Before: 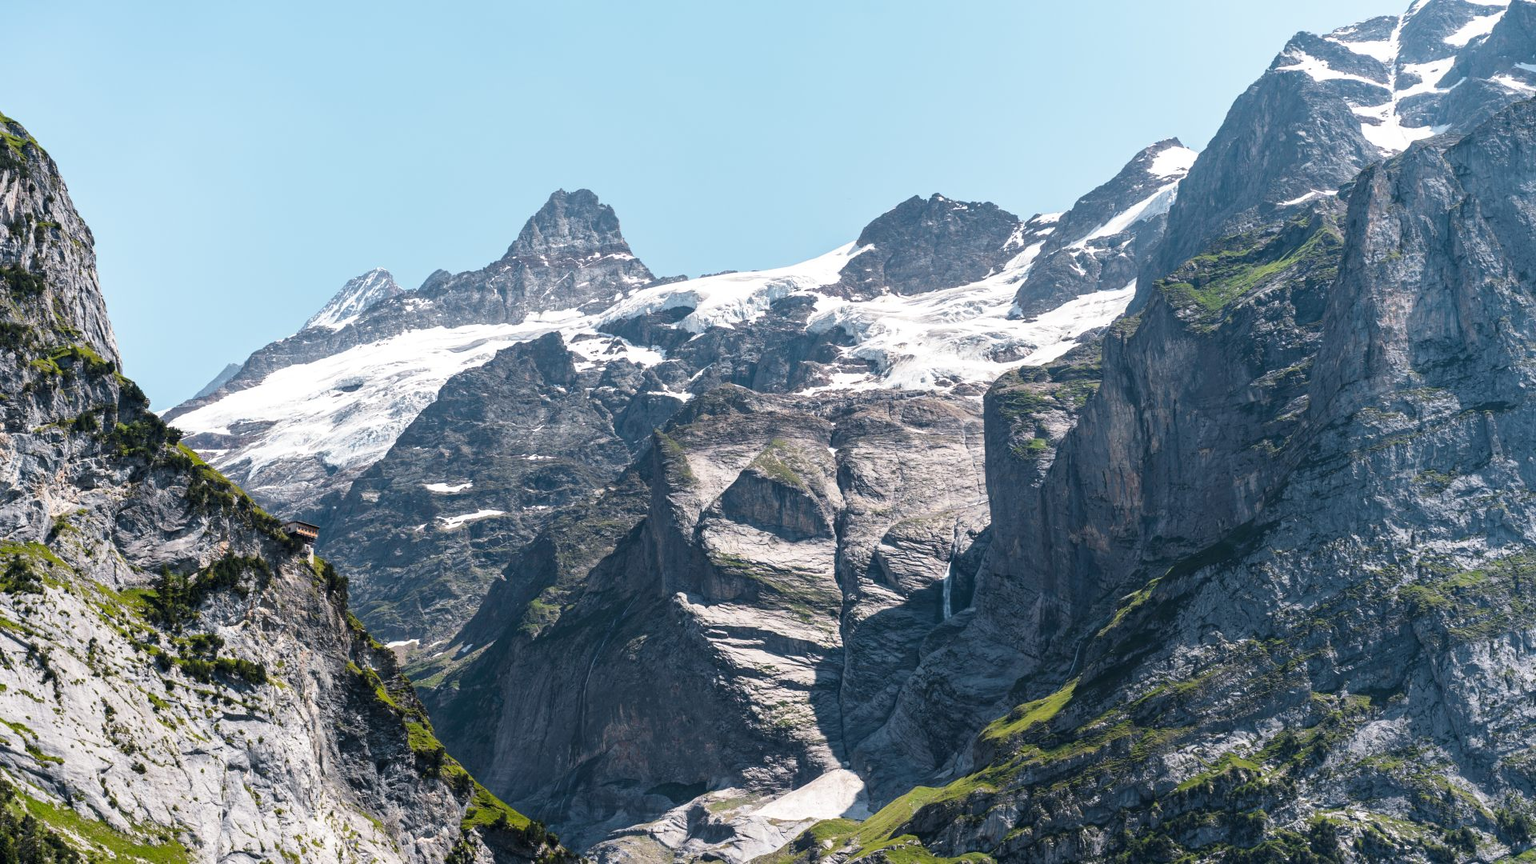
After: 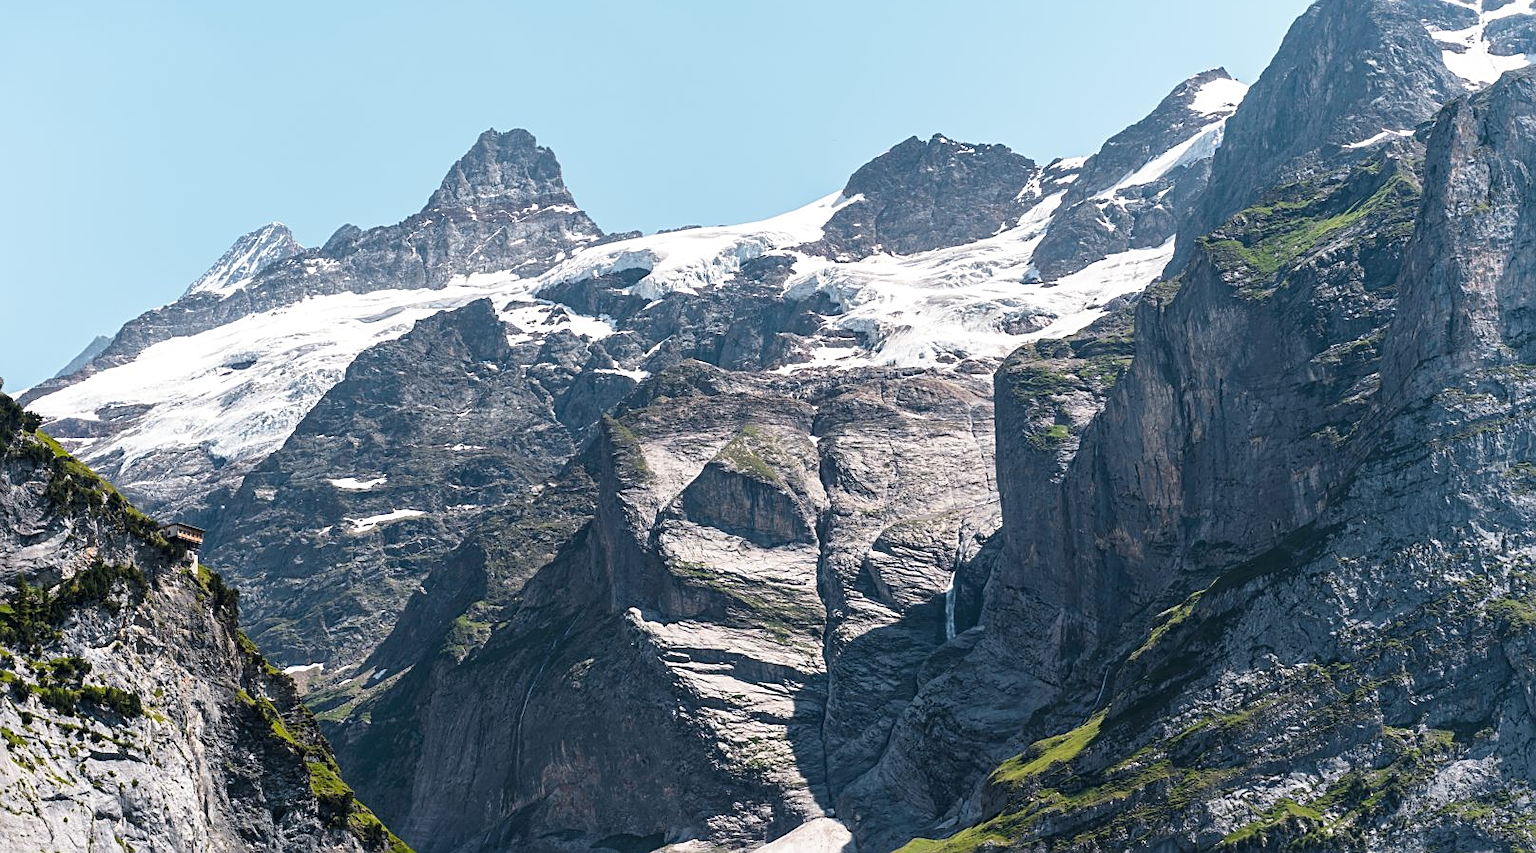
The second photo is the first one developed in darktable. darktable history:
contrast brightness saturation: contrast 0.051
sharpen: on, module defaults
crop and rotate: left 9.627%, top 9.437%, right 6.181%, bottom 7.351%
